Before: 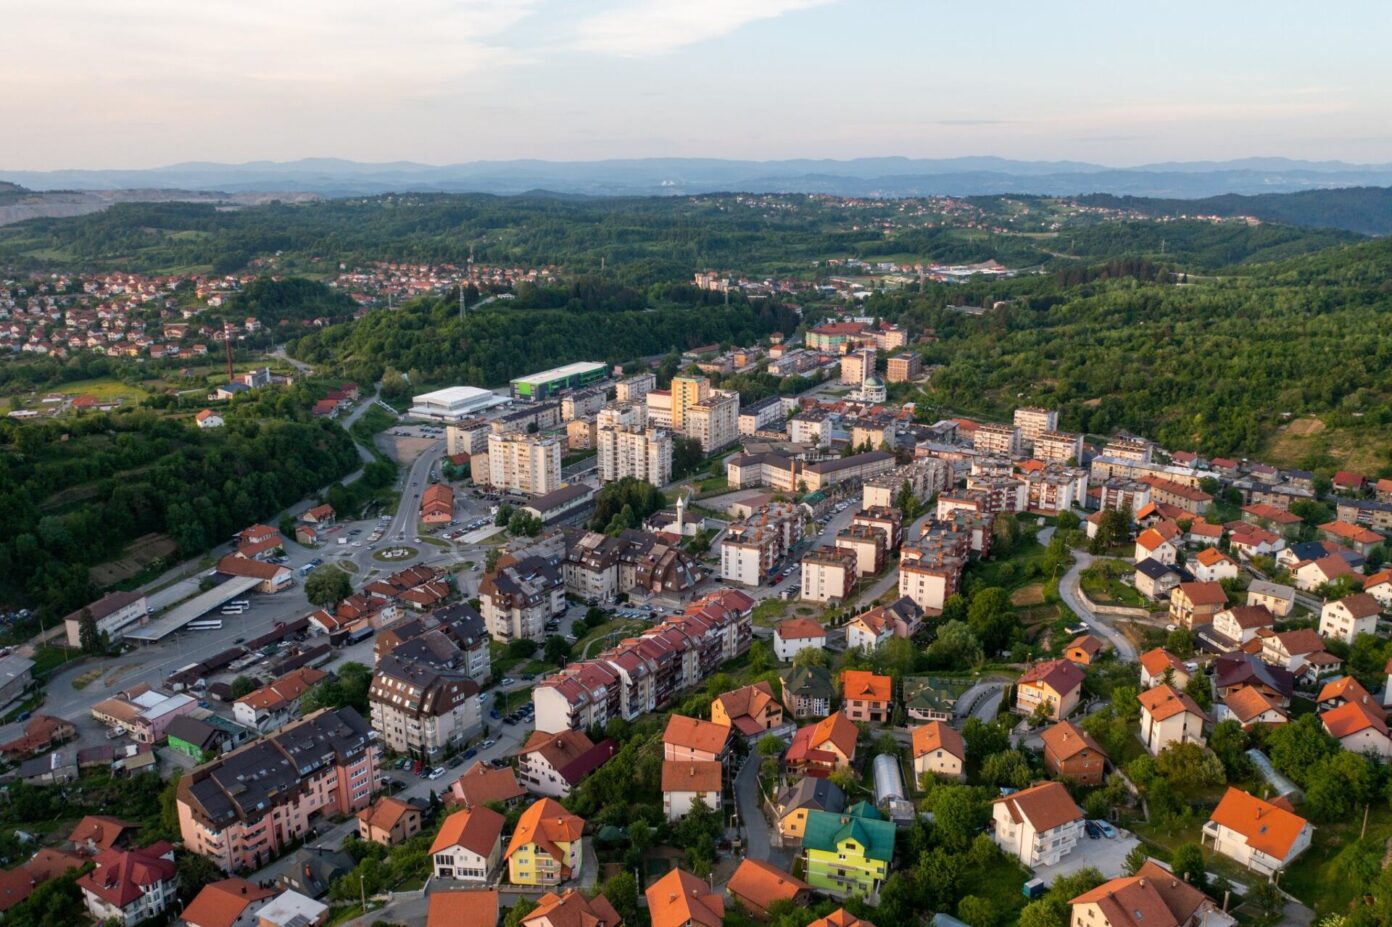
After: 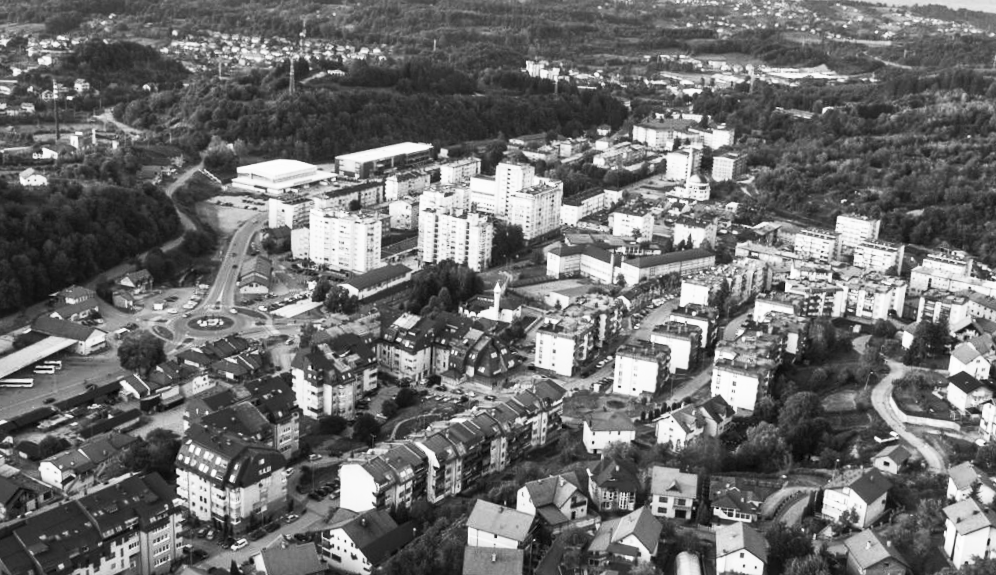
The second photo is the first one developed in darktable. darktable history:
crop and rotate: angle -3.37°, left 9.79%, top 20.73%, right 12.42%, bottom 11.82%
contrast brightness saturation: contrast 0.53, brightness 0.47, saturation -1
